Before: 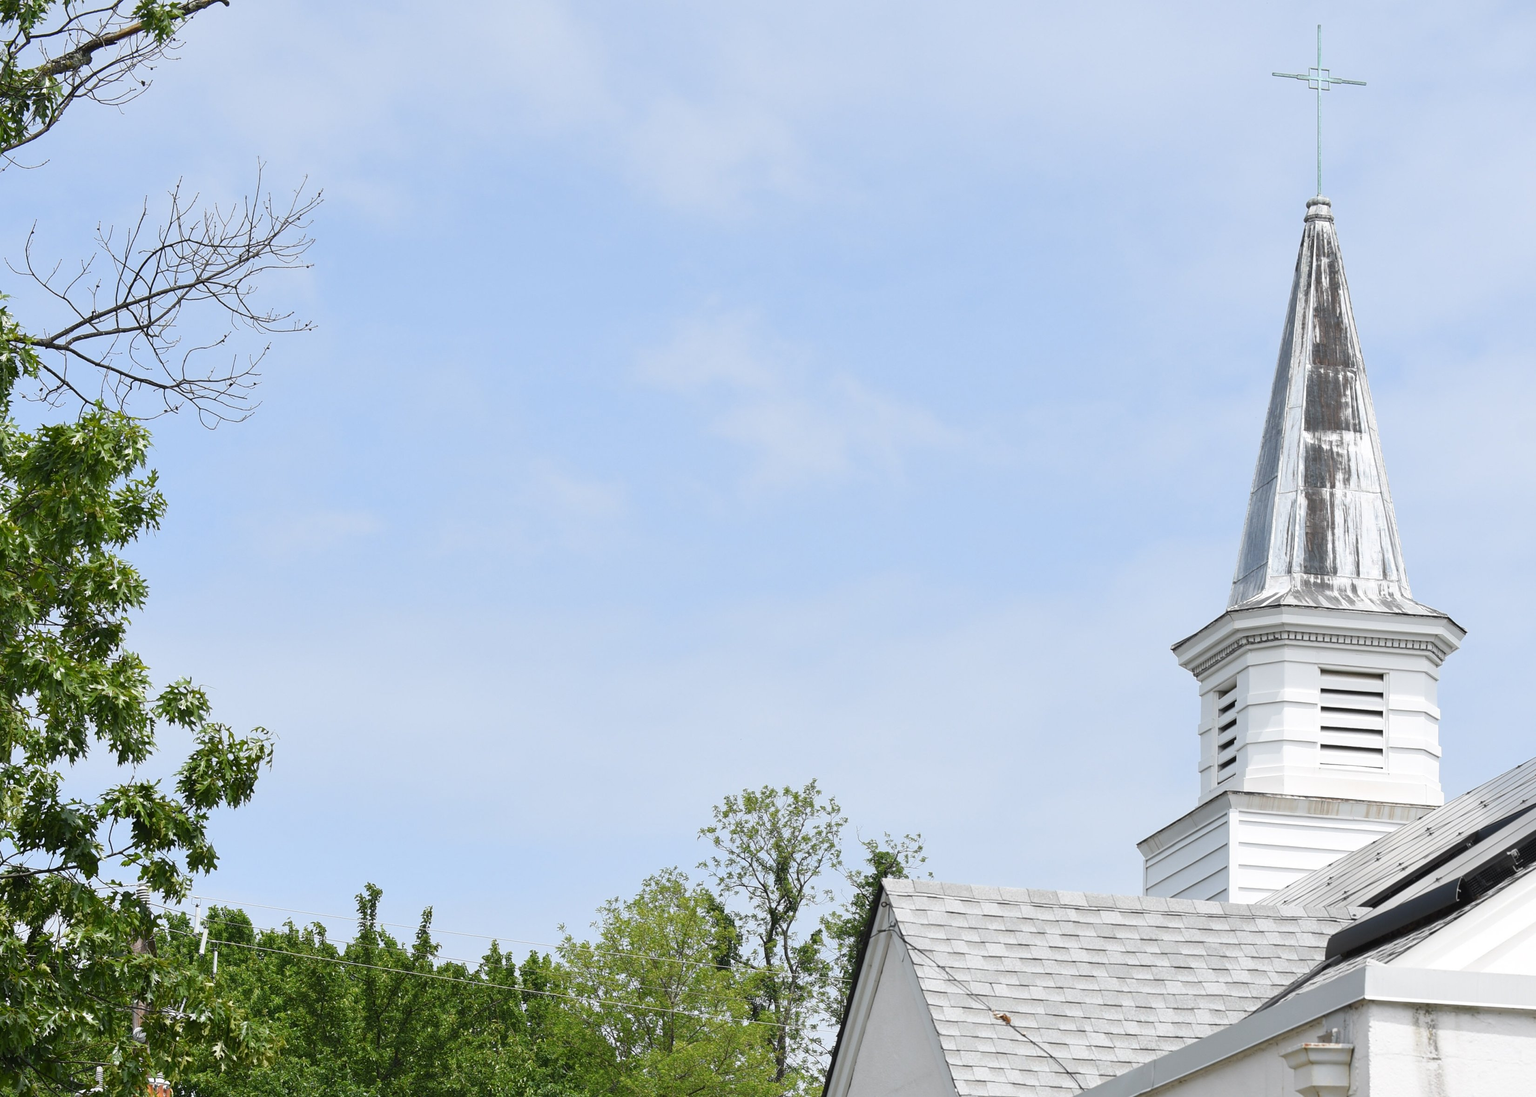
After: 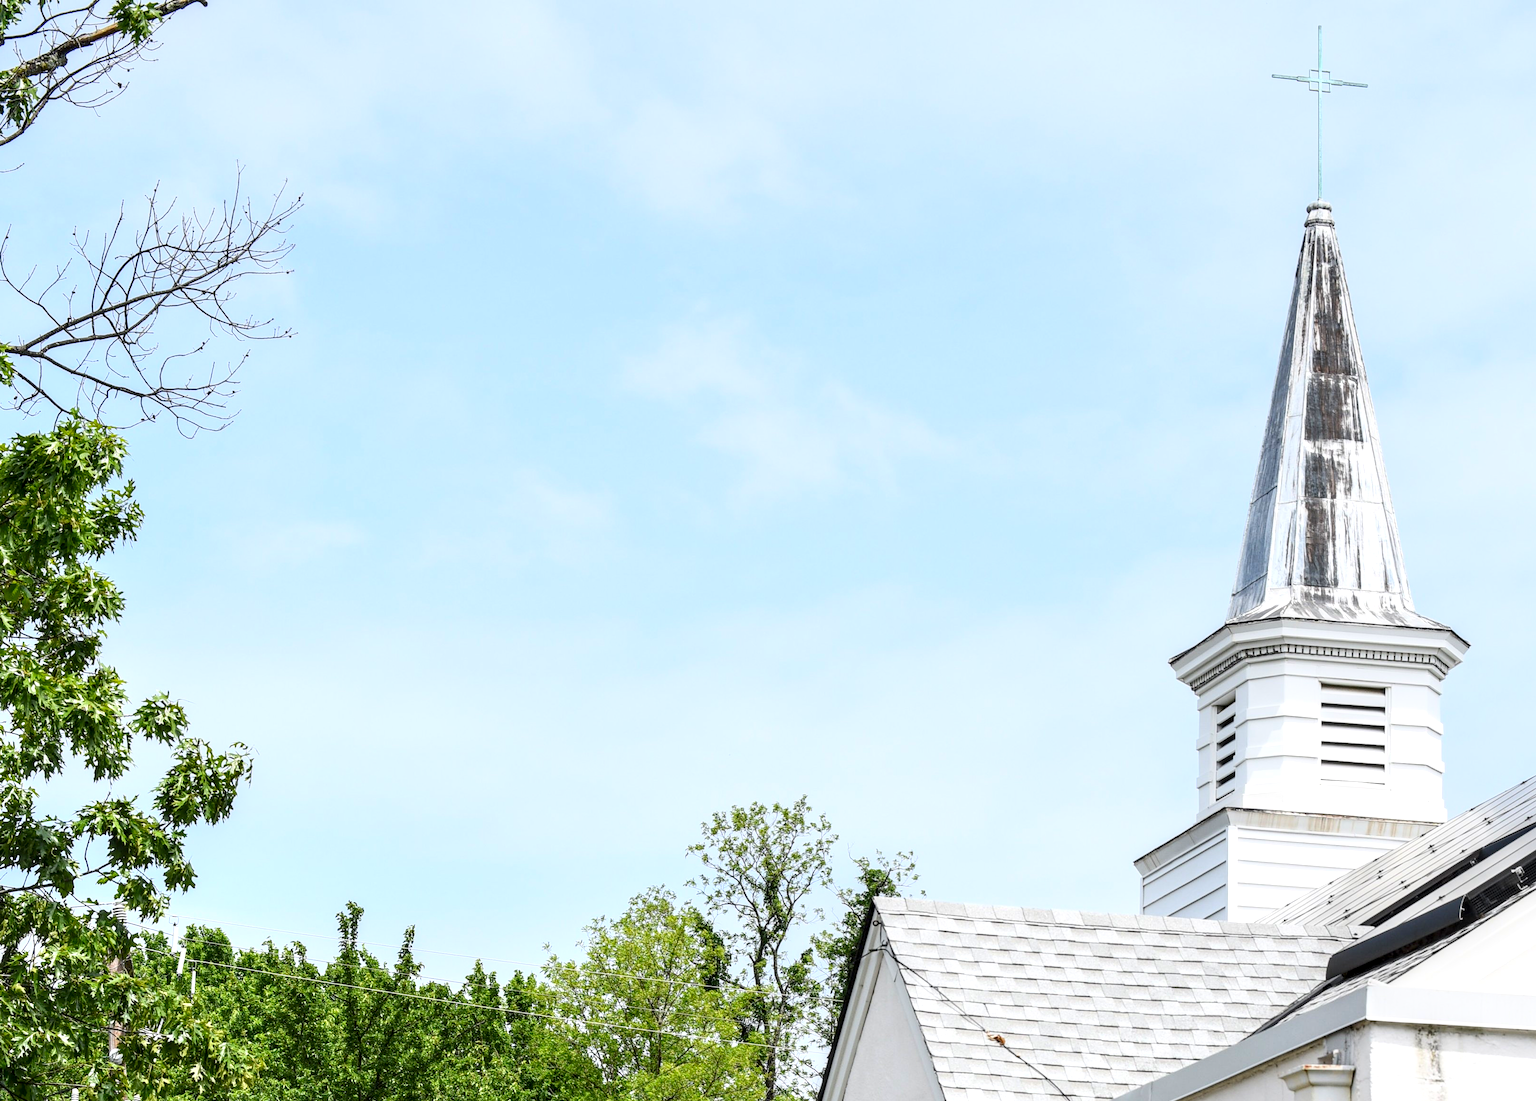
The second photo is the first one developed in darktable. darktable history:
contrast brightness saturation: contrast 0.24, brightness 0.261, saturation 0.395
crop: left 1.698%, right 0.285%, bottom 1.565%
local contrast: highlights 60%, shadows 60%, detail 160%
